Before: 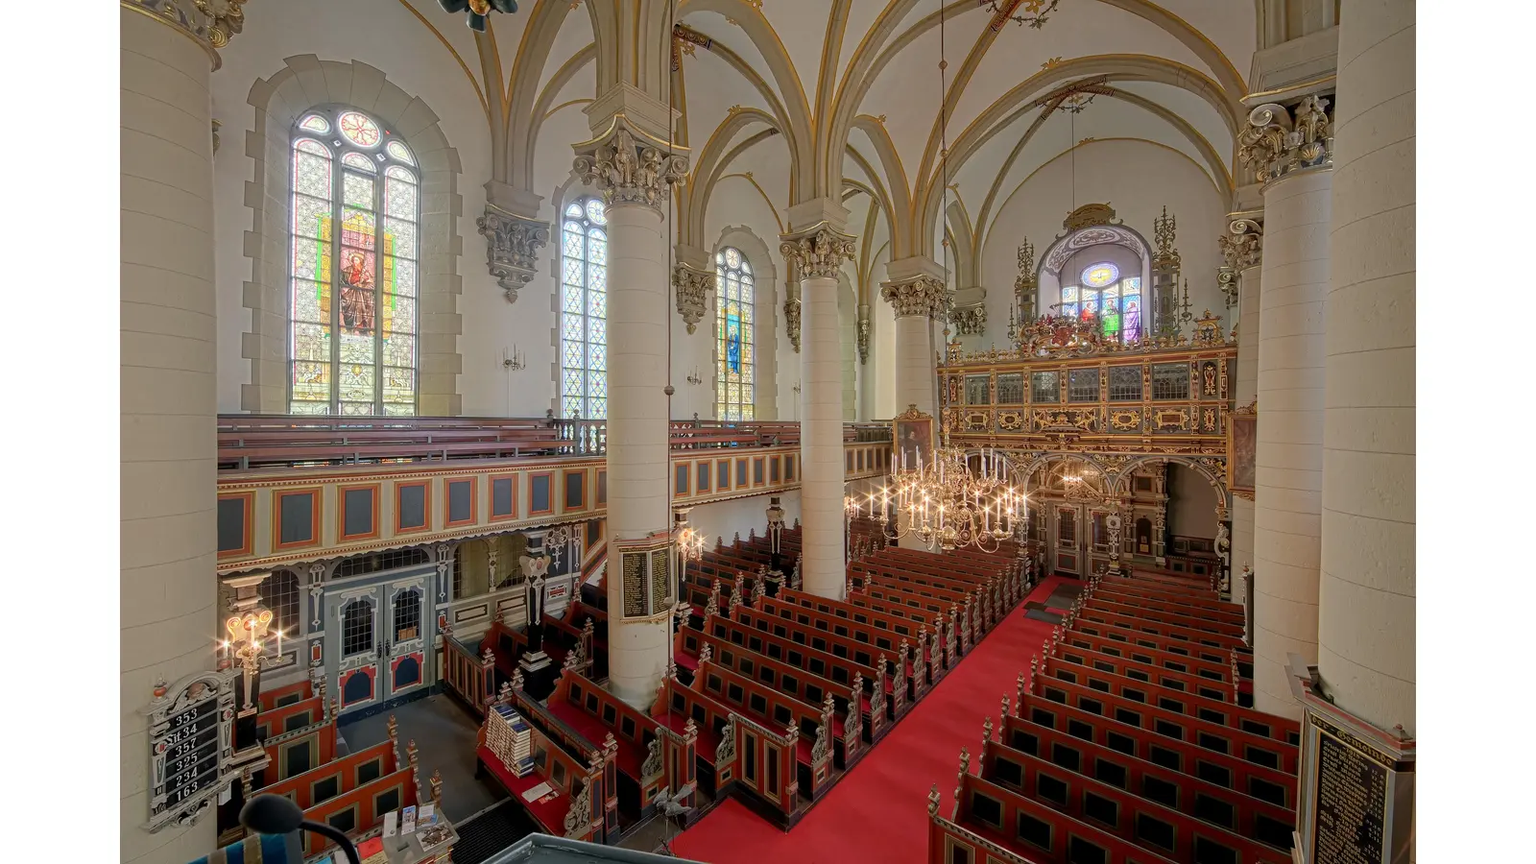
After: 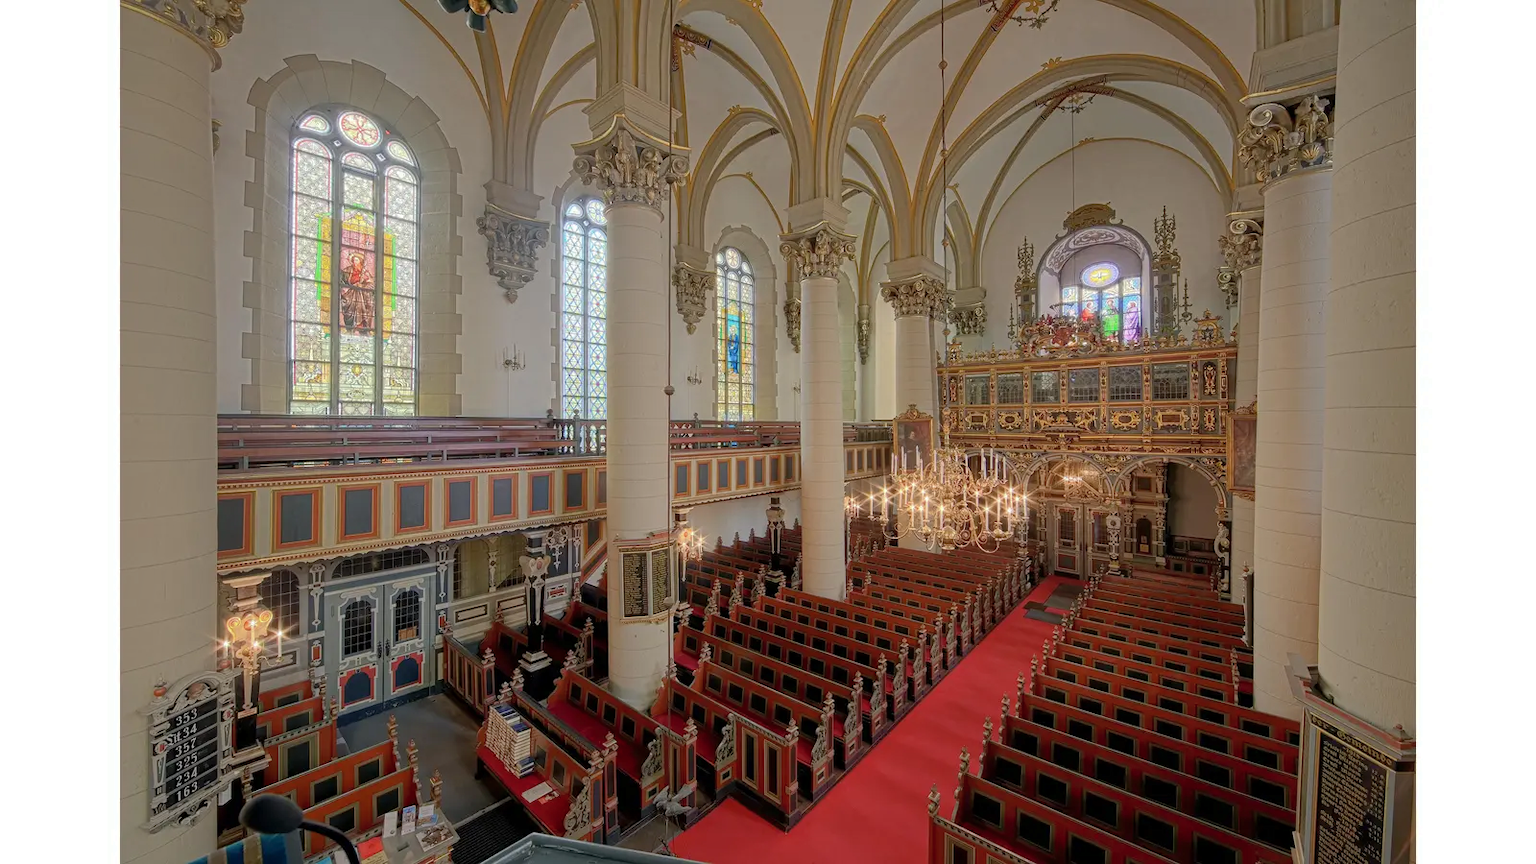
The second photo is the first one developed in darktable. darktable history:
shadows and highlights: shadows 39.41, highlights -60
